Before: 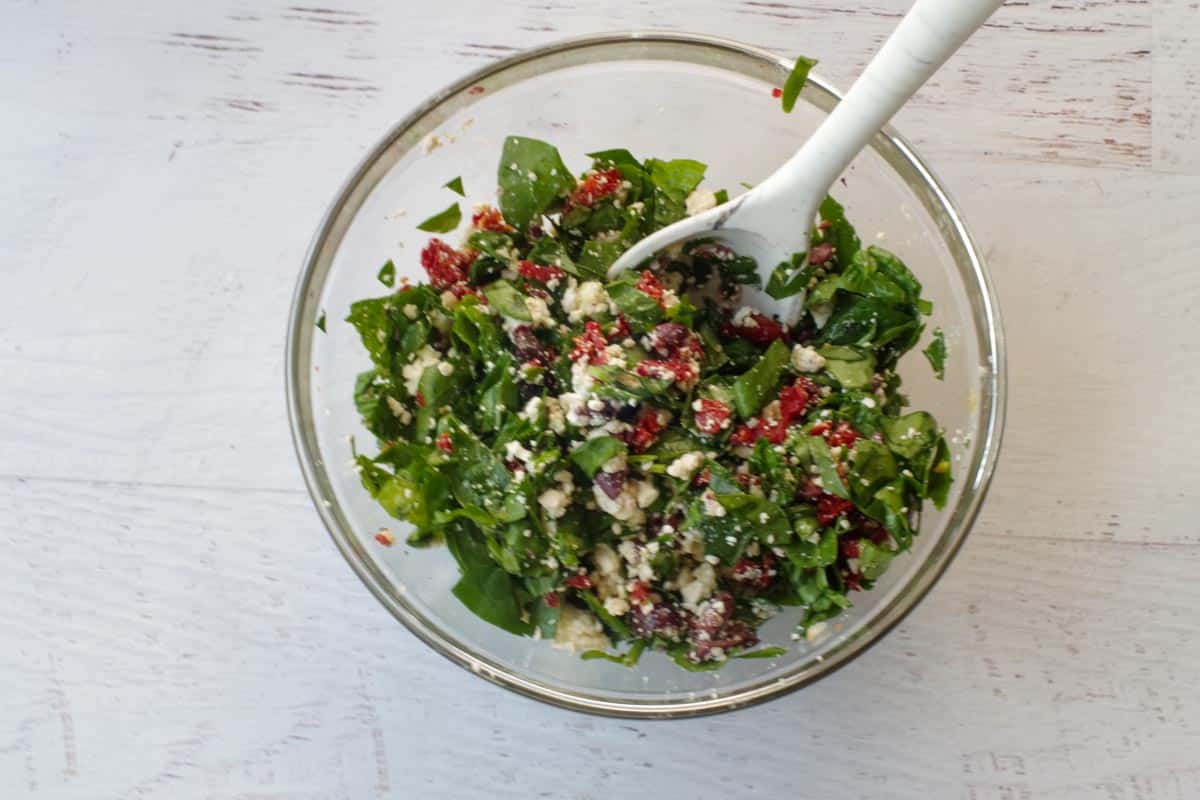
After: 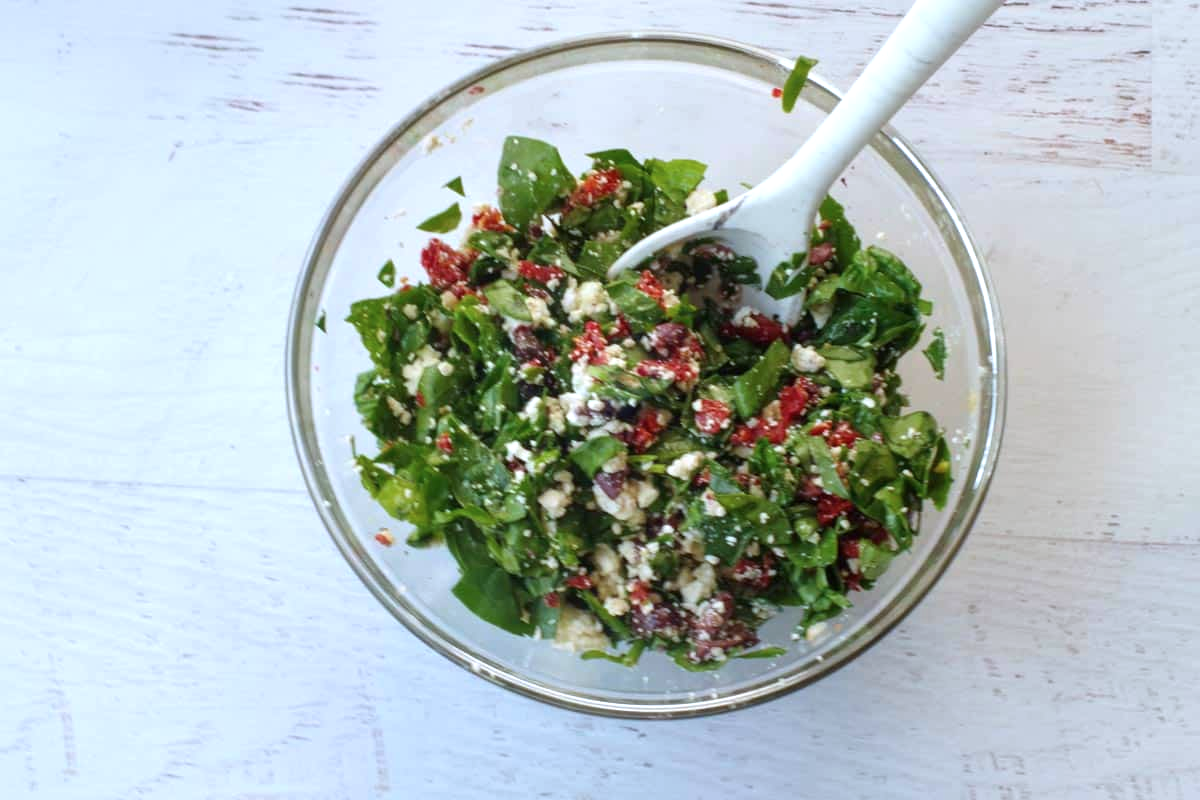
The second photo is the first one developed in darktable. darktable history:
color calibration: x 0.37, y 0.382, temperature 4313.32 K
exposure: black level correction 0, exposure 0.3 EV, compensate highlight preservation false
